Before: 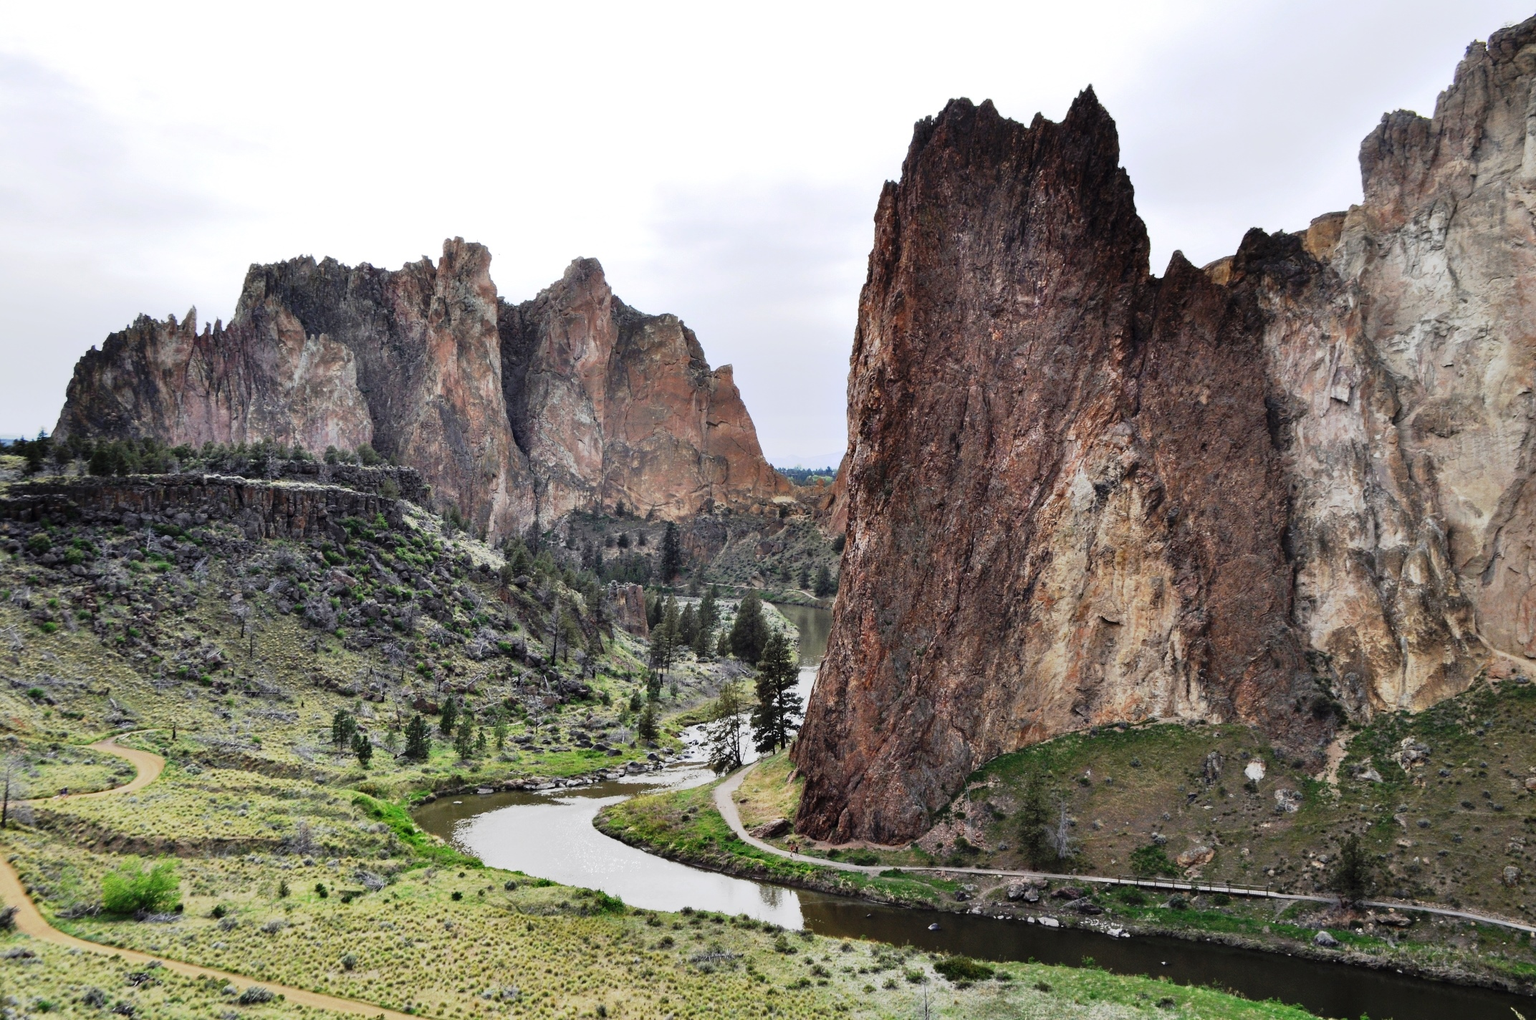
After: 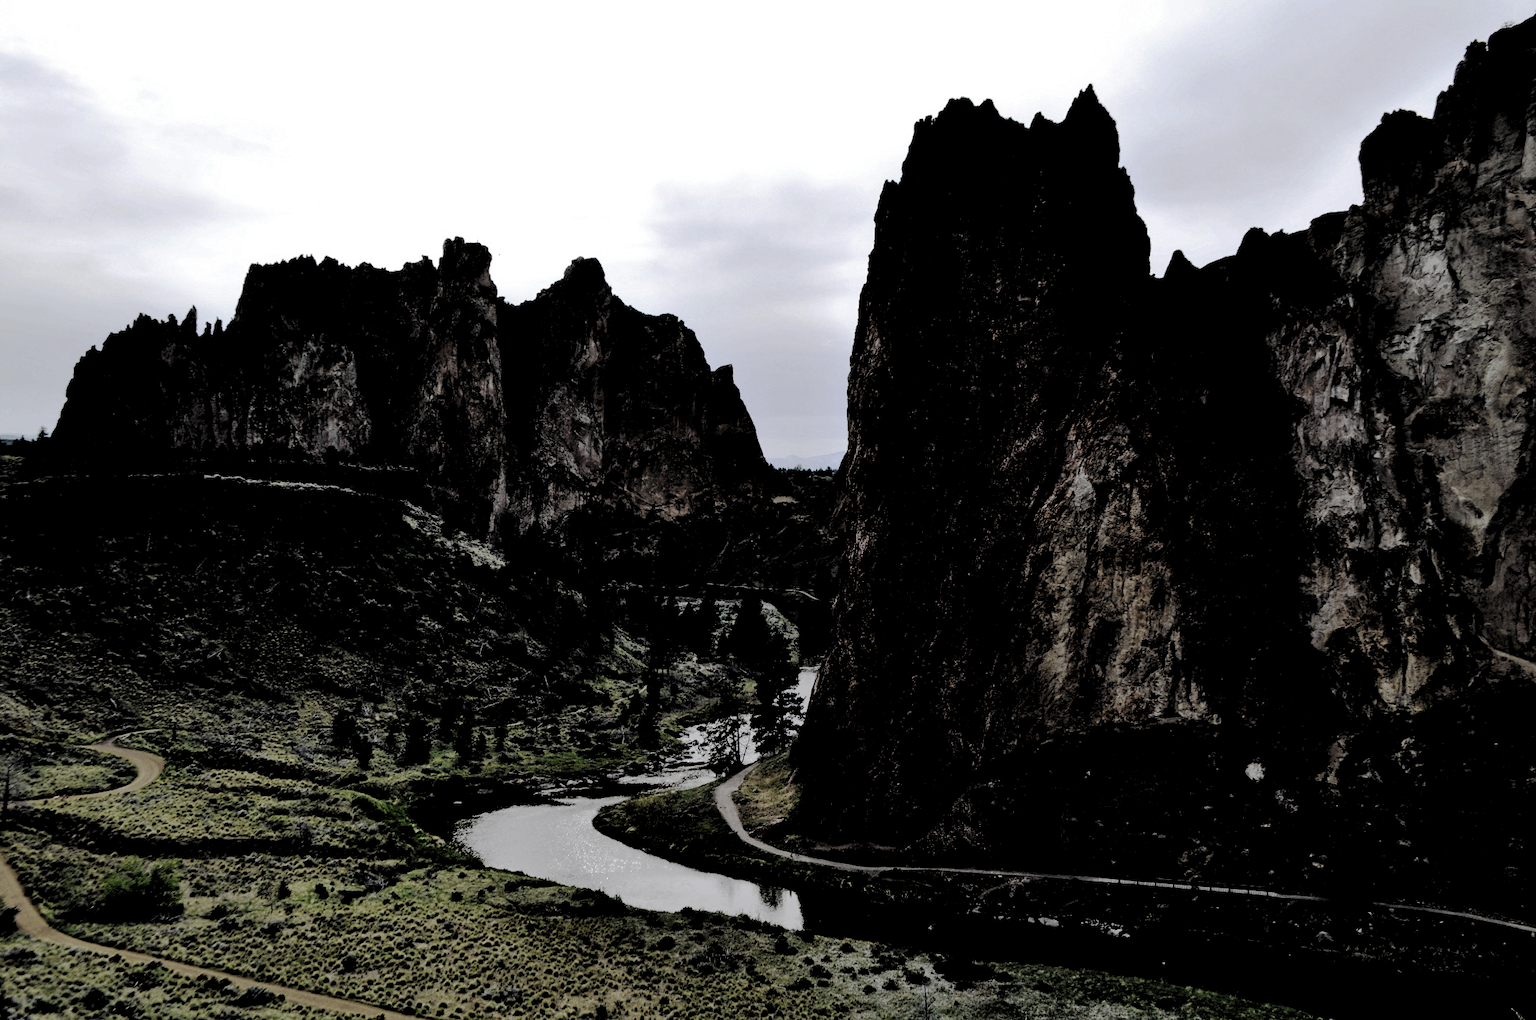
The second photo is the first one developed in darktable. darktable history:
levels: white 90.68%, levels [0.514, 0.759, 1]
